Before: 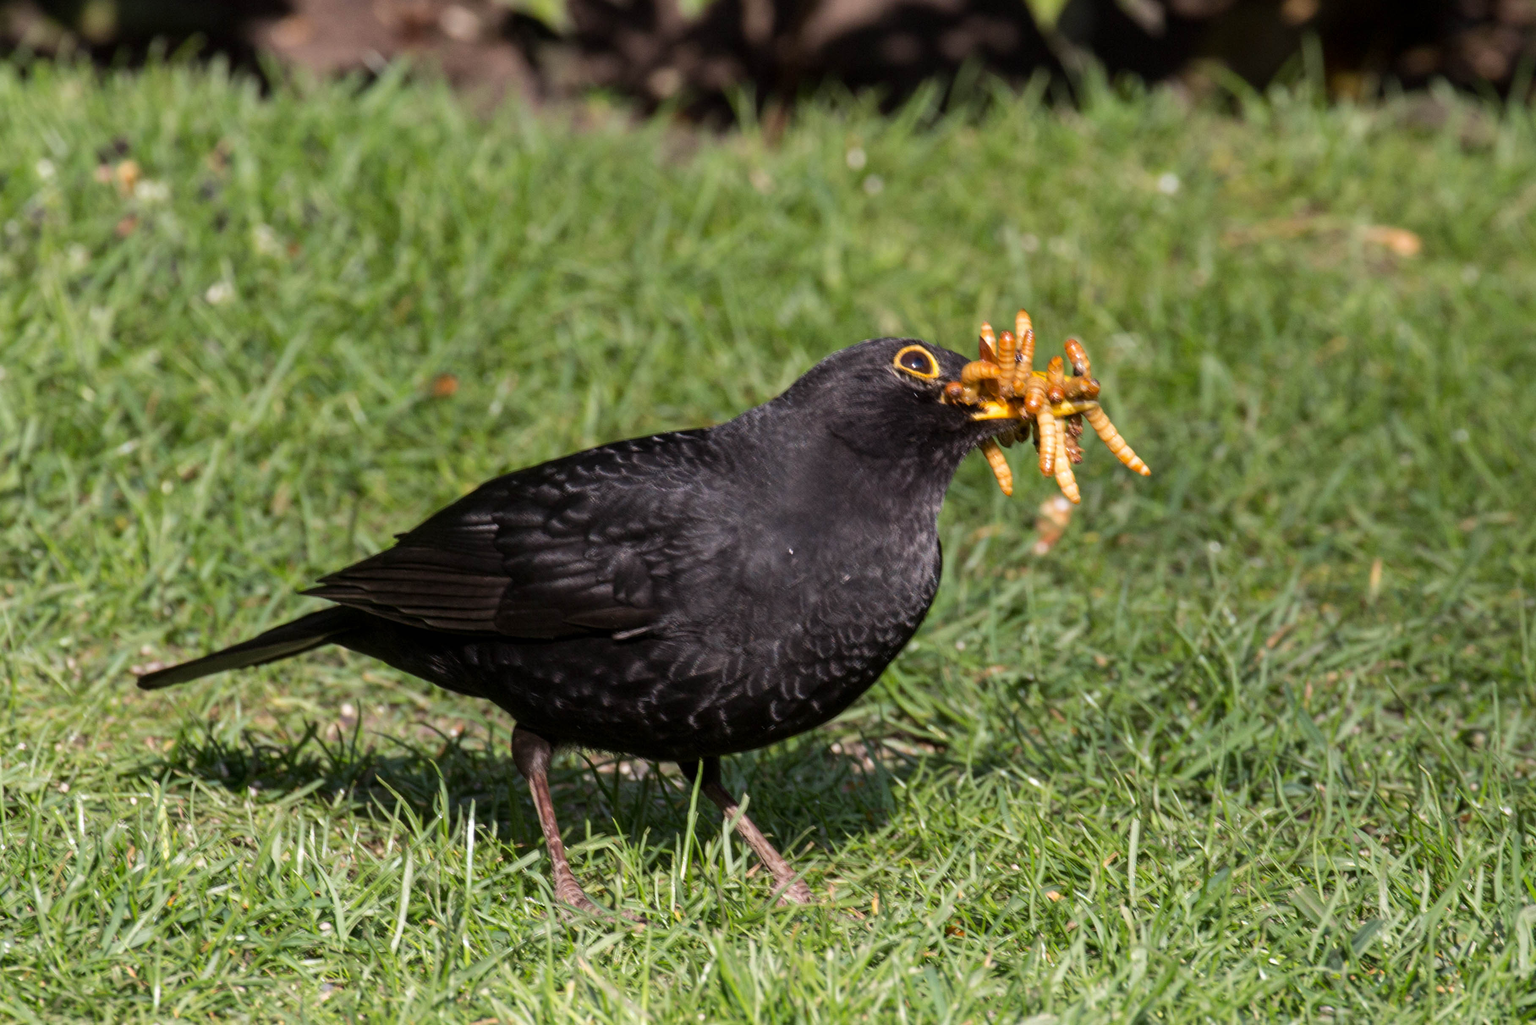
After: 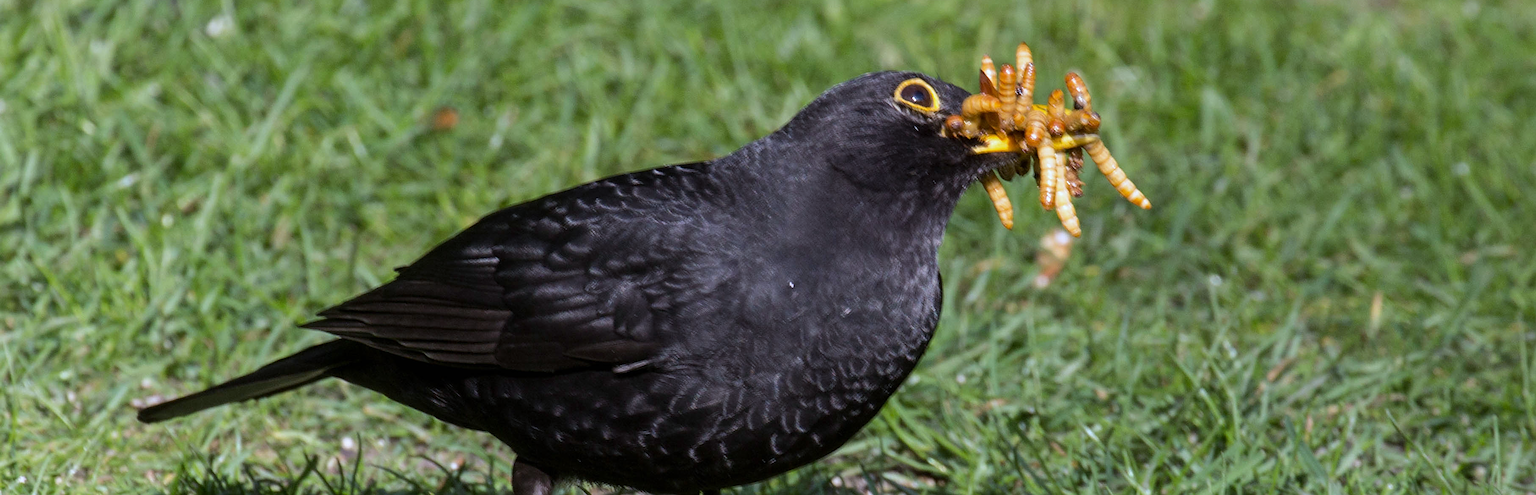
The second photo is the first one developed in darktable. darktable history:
white balance: red 0.926, green 1.003, blue 1.133
crop and rotate: top 26.056%, bottom 25.543%
sharpen: amount 0.575
